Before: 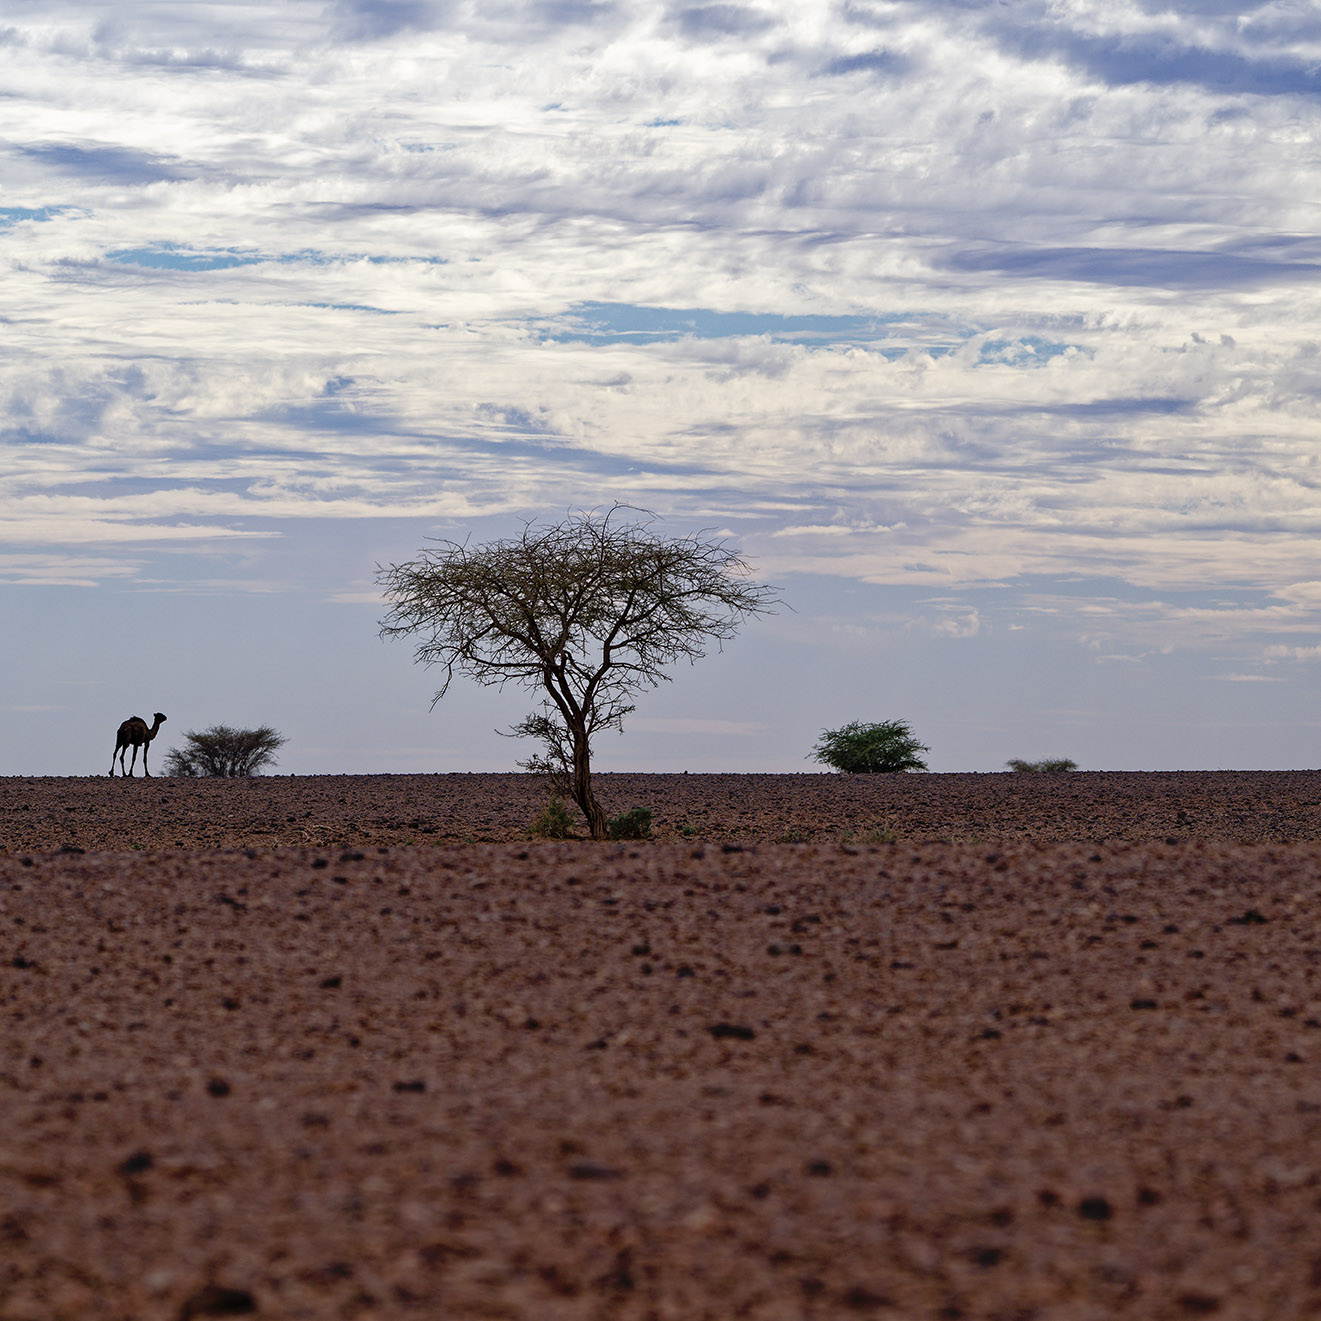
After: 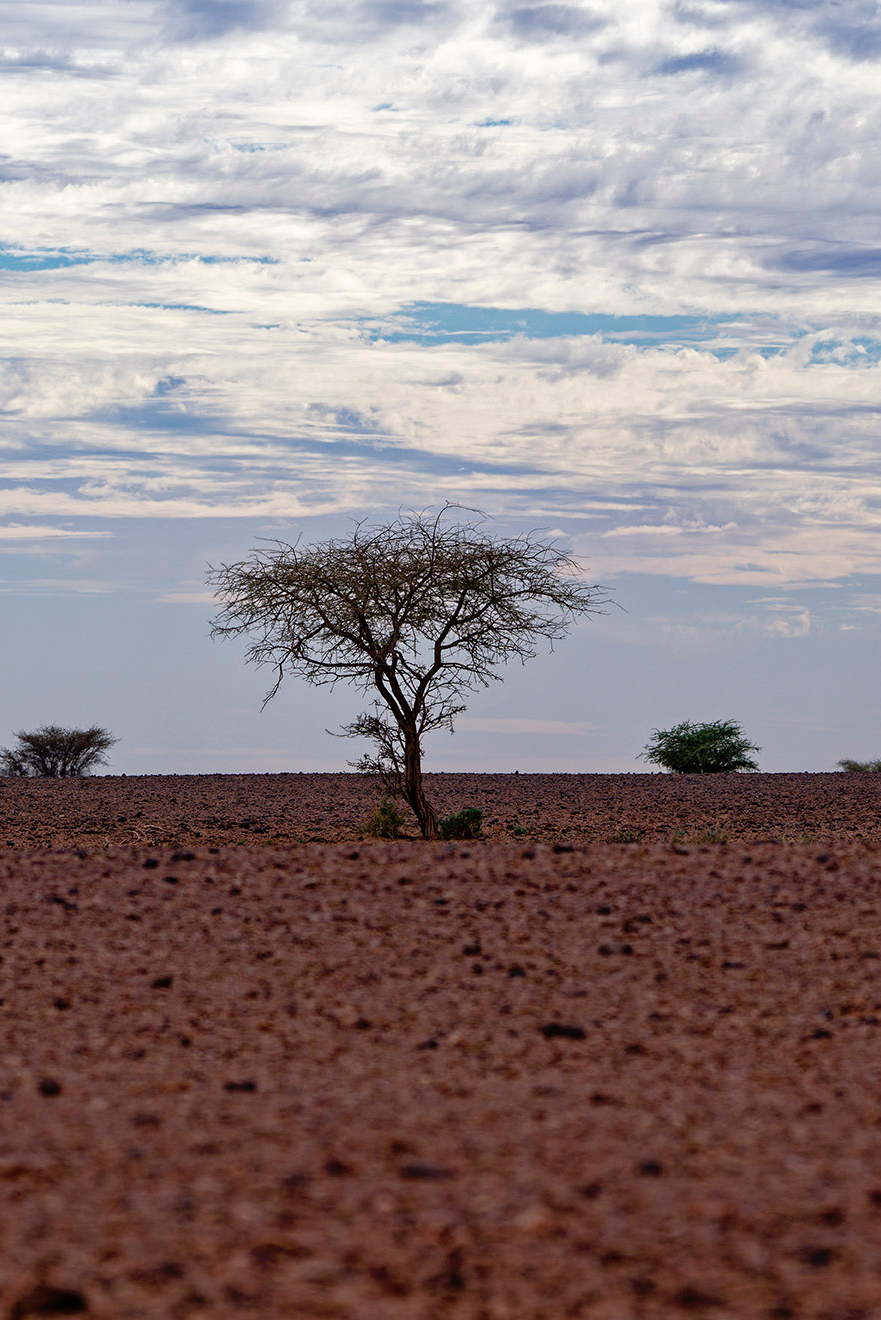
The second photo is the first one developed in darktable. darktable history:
crop and rotate: left 12.796%, right 20.449%
